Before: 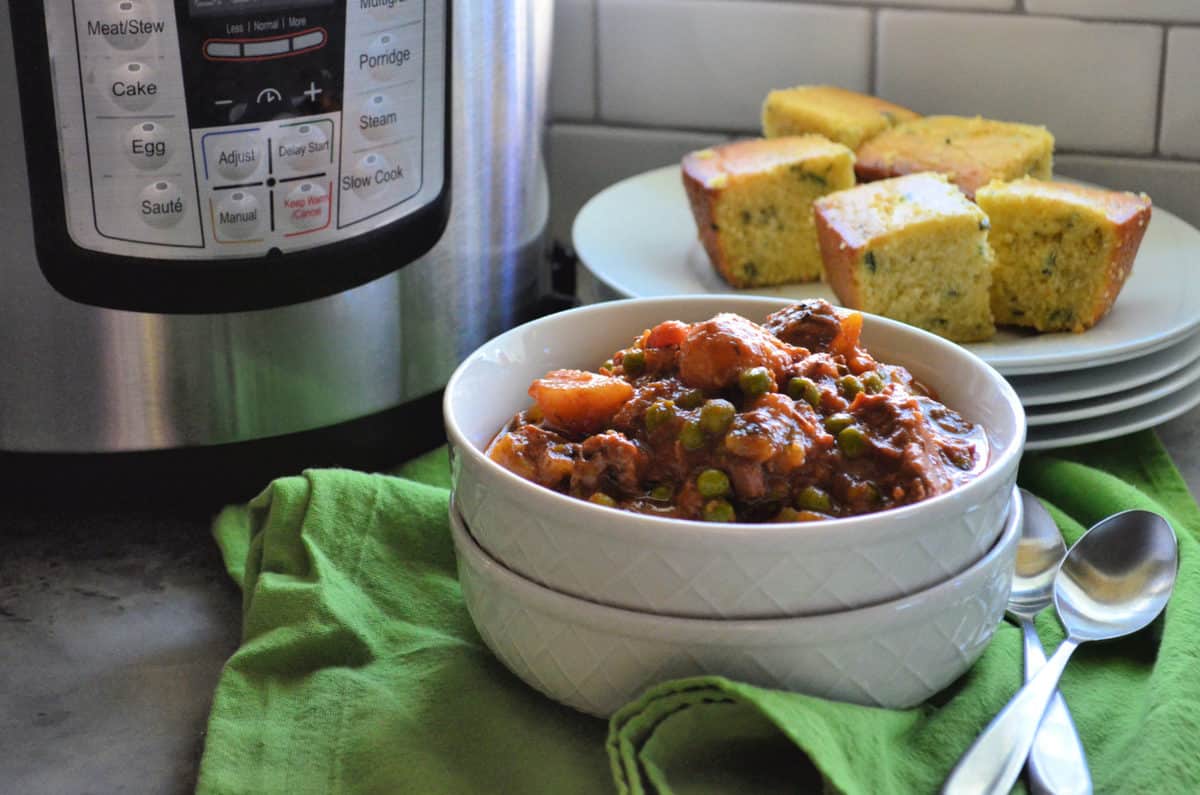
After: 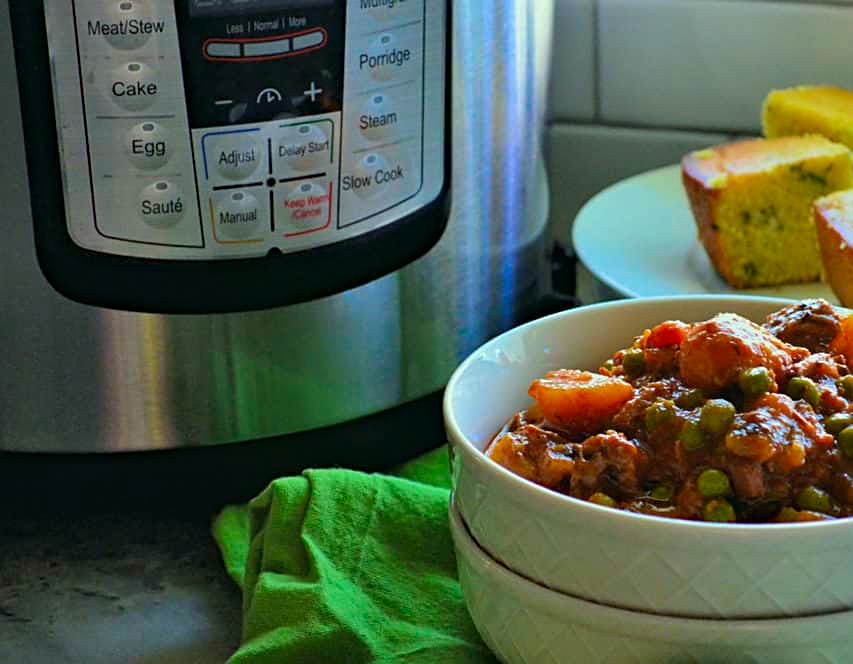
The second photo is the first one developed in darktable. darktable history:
sharpen: on, module defaults
crop: right 28.842%, bottom 16.455%
color correction: highlights a* -7.29, highlights b* 1.35, shadows a* -2.94, saturation 1.4
velvia: on, module defaults
haze removal: compatibility mode true, adaptive false
exposure: exposure -0.271 EV, compensate highlight preservation false
